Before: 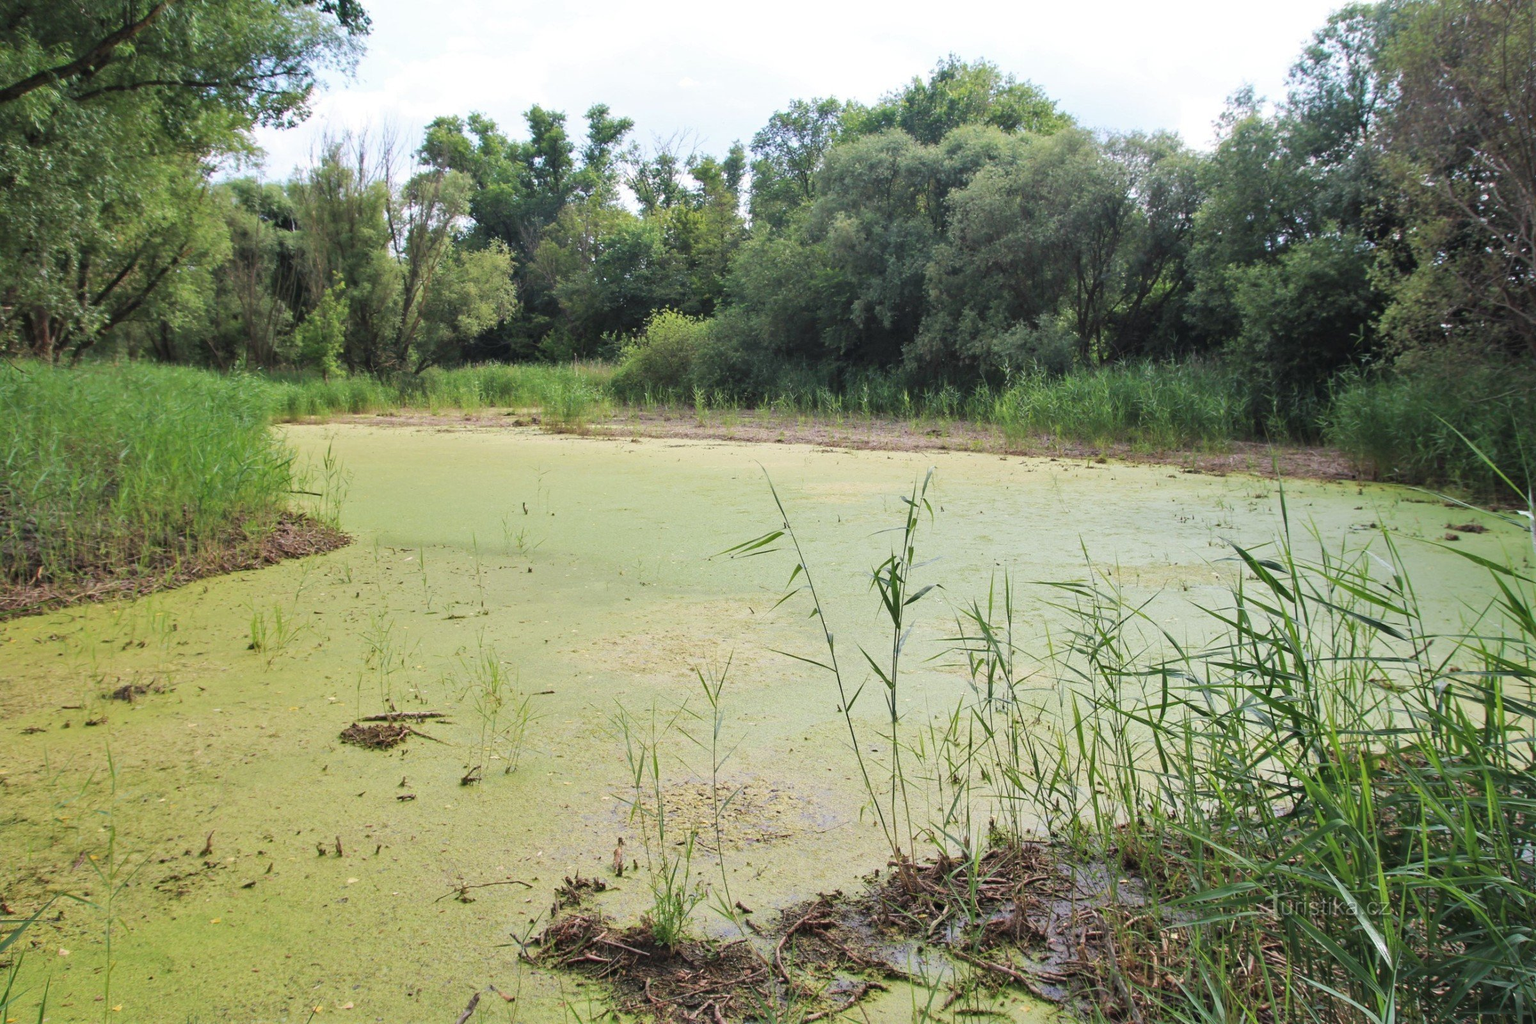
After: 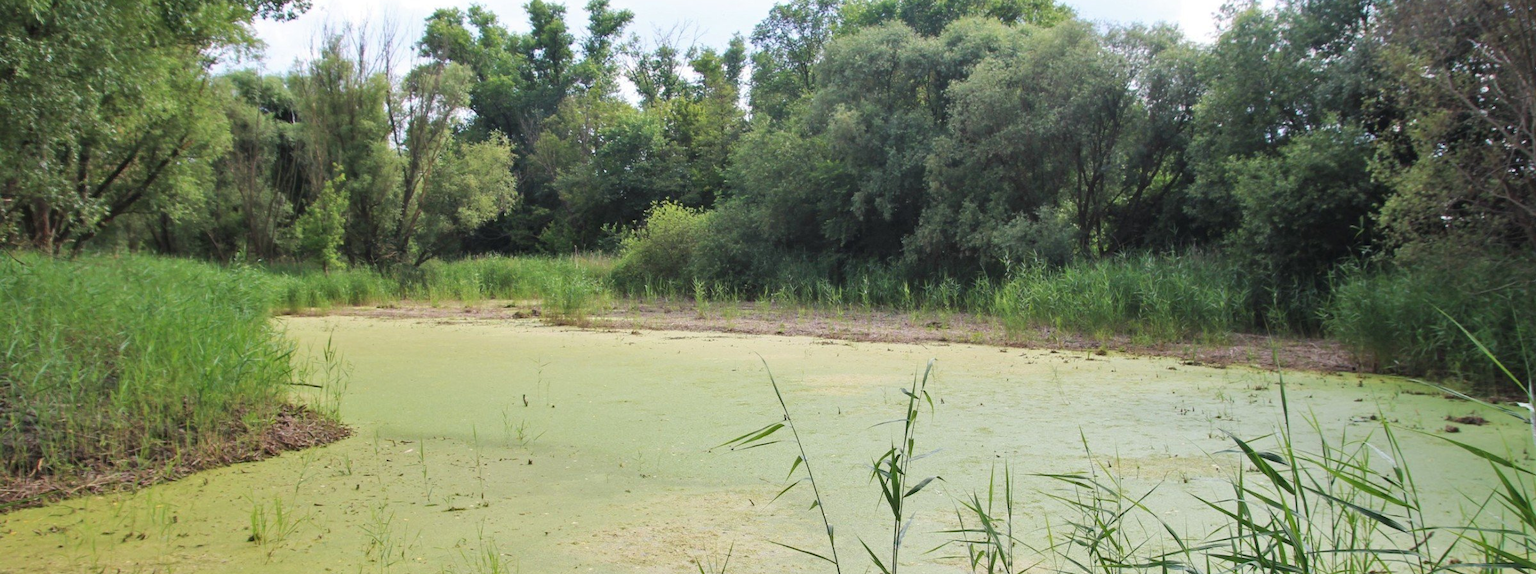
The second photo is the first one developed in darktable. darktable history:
rotate and perspective: automatic cropping off
crop and rotate: top 10.605%, bottom 33.274%
